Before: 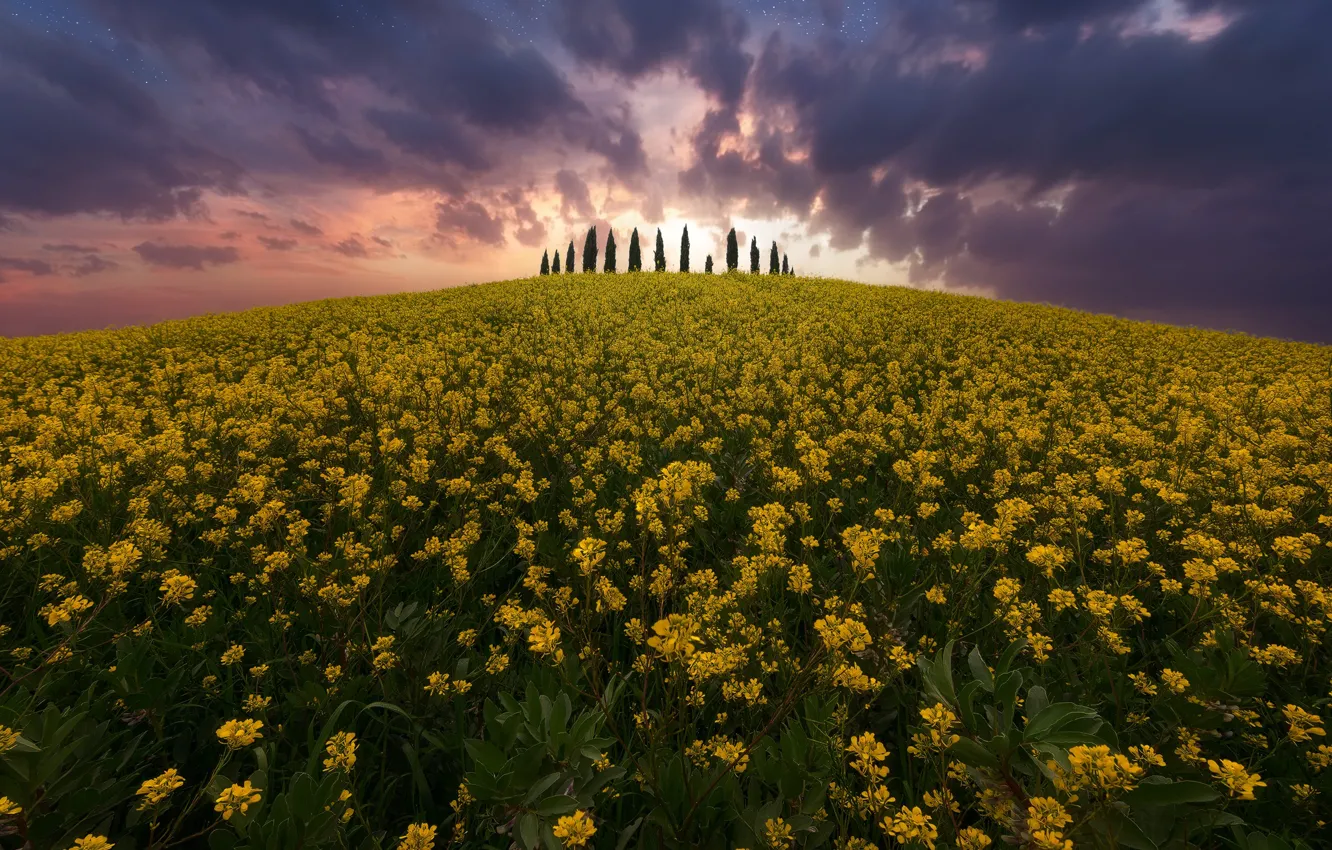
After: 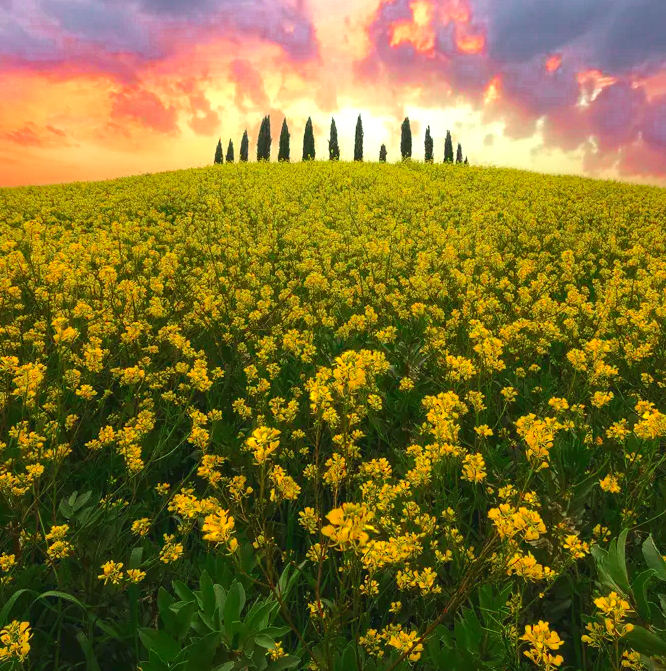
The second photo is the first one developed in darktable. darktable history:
exposure: black level correction -0.005, exposure 1.004 EV, compensate highlight preservation false
crop and rotate: angle 0.011°, left 24.47%, top 13.094%, right 25.505%, bottom 7.904%
tone curve: curves: ch0 [(0, 0.013) (0.054, 0.018) (0.205, 0.197) (0.289, 0.309) (0.382, 0.437) (0.475, 0.552) (0.666, 0.743) (0.791, 0.85) (1, 0.998)]; ch1 [(0, 0) (0.394, 0.338) (0.449, 0.404) (0.499, 0.498) (0.526, 0.528) (0.543, 0.564) (0.589, 0.633) (0.66, 0.687) (0.783, 0.804) (1, 1)]; ch2 [(0, 0) (0.304, 0.31) (0.403, 0.399) (0.441, 0.421) (0.474, 0.466) (0.498, 0.496) (0.524, 0.538) (0.555, 0.584) (0.633, 0.665) (0.7, 0.711) (1, 1)], color space Lab, independent channels
color zones: curves: ch0 [(0, 0.352) (0.143, 0.407) (0.286, 0.386) (0.429, 0.431) (0.571, 0.829) (0.714, 0.853) (0.857, 0.833) (1, 0.352)]; ch1 [(0, 0.604) (0.072, 0.726) (0.096, 0.608) (0.205, 0.007) (0.571, -0.006) (0.839, -0.013) (0.857, -0.012) (1, 0.604)], mix -60.11%
color correction: highlights a* -11.06, highlights b* 9.89, saturation 1.72
